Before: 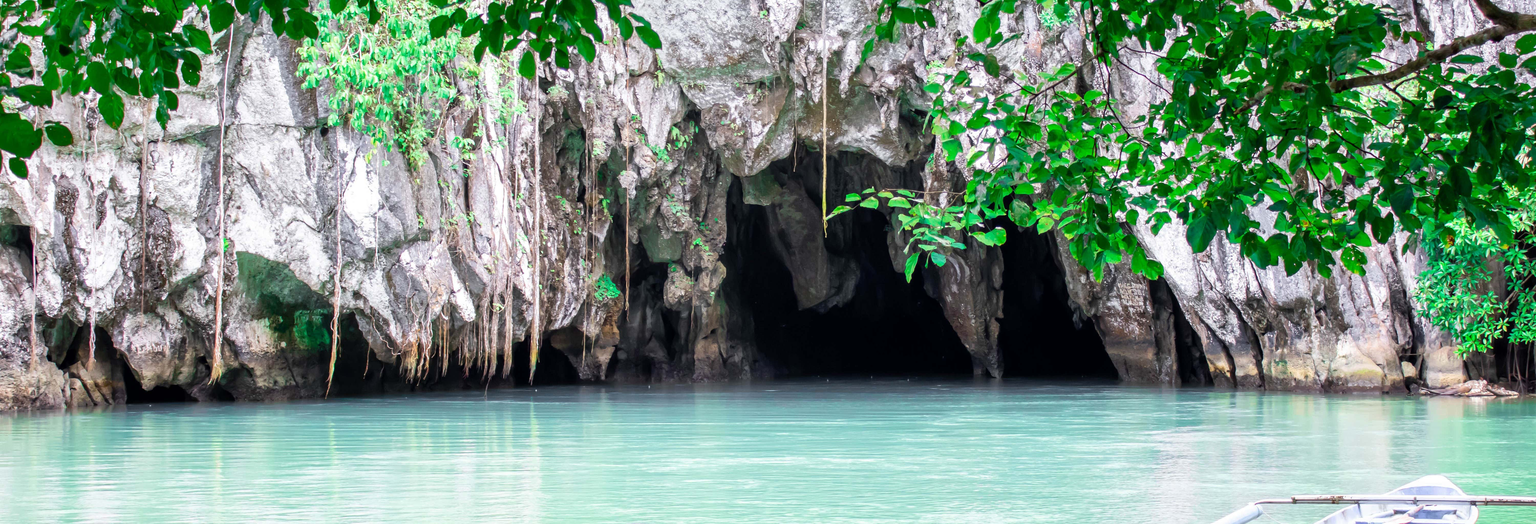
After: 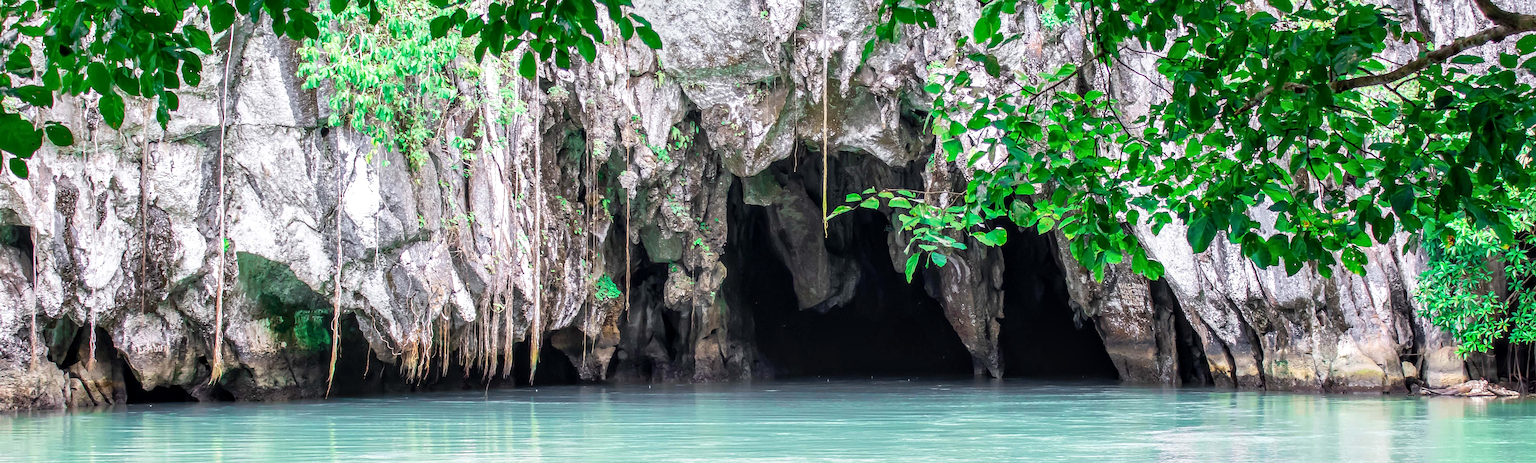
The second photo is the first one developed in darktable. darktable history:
crop and rotate: top 0%, bottom 11.412%
local contrast: on, module defaults
sharpen: on, module defaults
